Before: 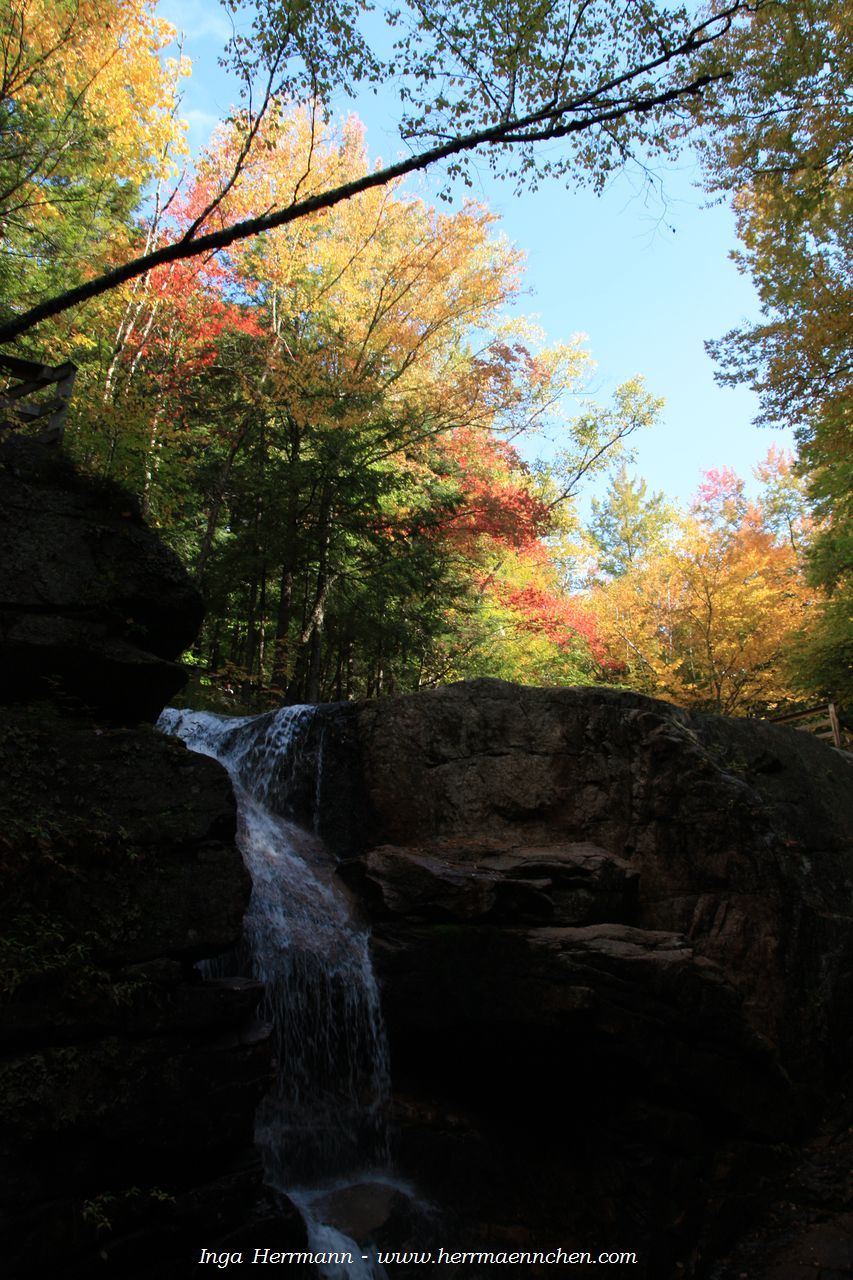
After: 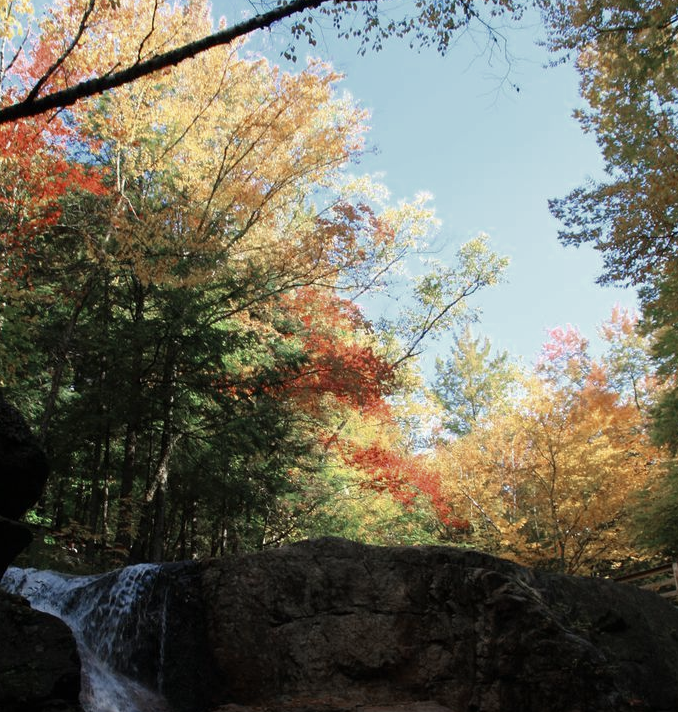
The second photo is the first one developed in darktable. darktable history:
crop: left 18.38%, top 11.092%, right 2.134%, bottom 33.217%
color zones: curves: ch0 [(0, 0.5) (0.125, 0.4) (0.25, 0.5) (0.375, 0.4) (0.5, 0.4) (0.625, 0.35) (0.75, 0.35) (0.875, 0.5)]; ch1 [(0, 0.35) (0.125, 0.45) (0.25, 0.35) (0.375, 0.35) (0.5, 0.35) (0.625, 0.35) (0.75, 0.45) (0.875, 0.35)]; ch2 [(0, 0.6) (0.125, 0.5) (0.25, 0.5) (0.375, 0.6) (0.5, 0.6) (0.625, 0.5) (0.75, 0.5) (0.875, 0.5)]
